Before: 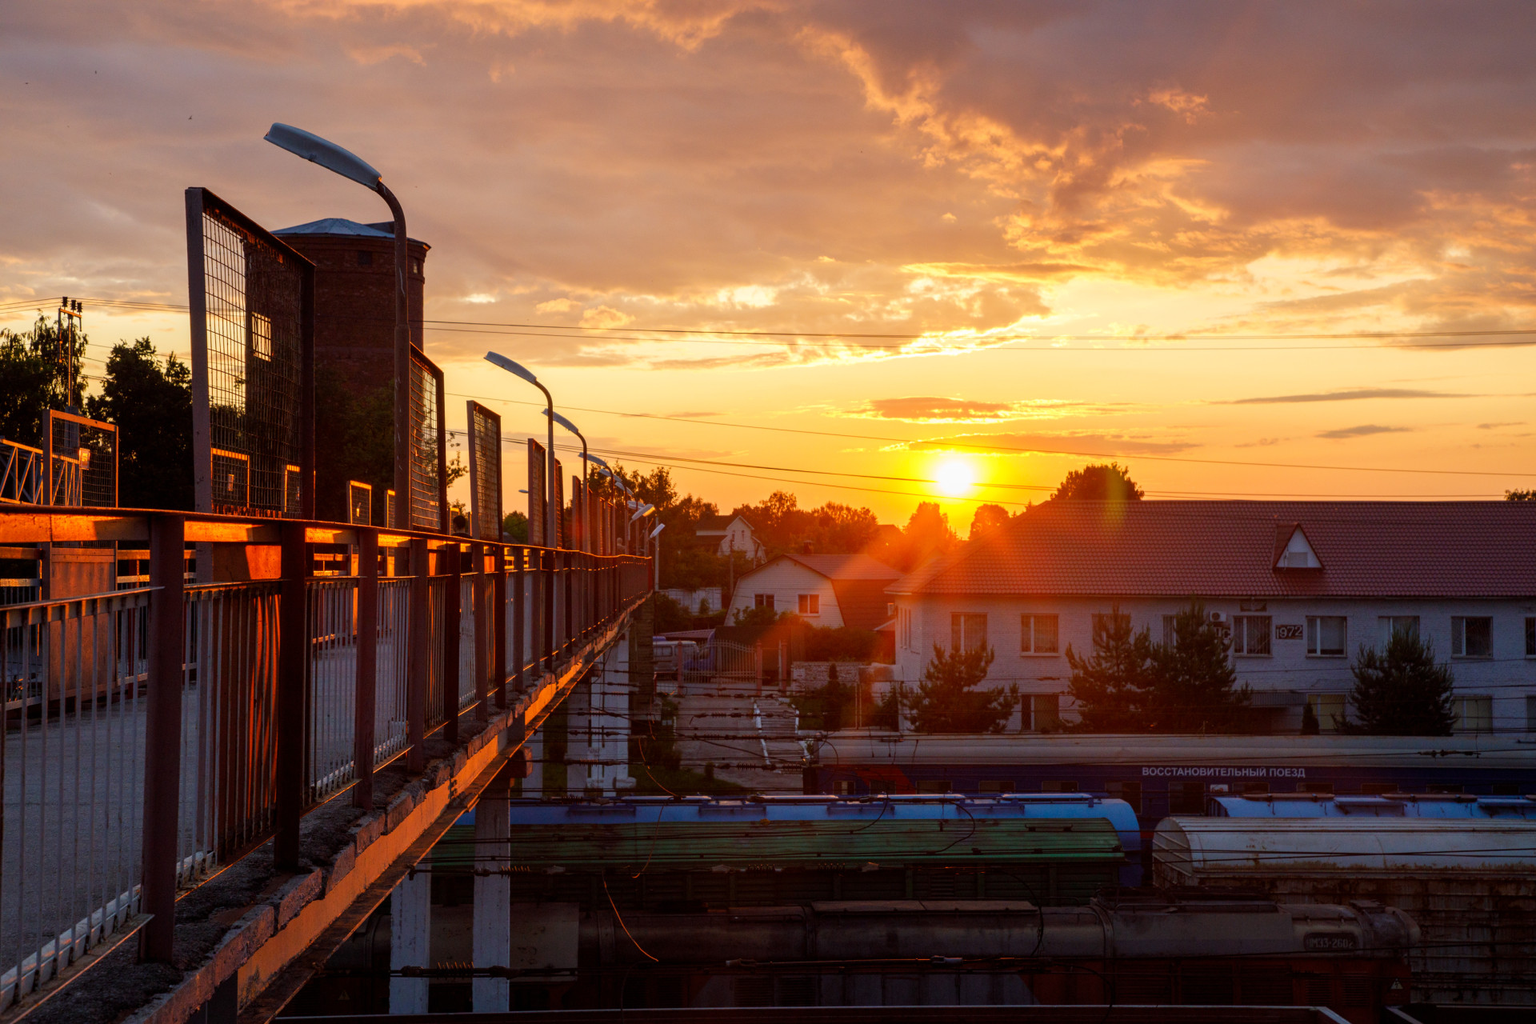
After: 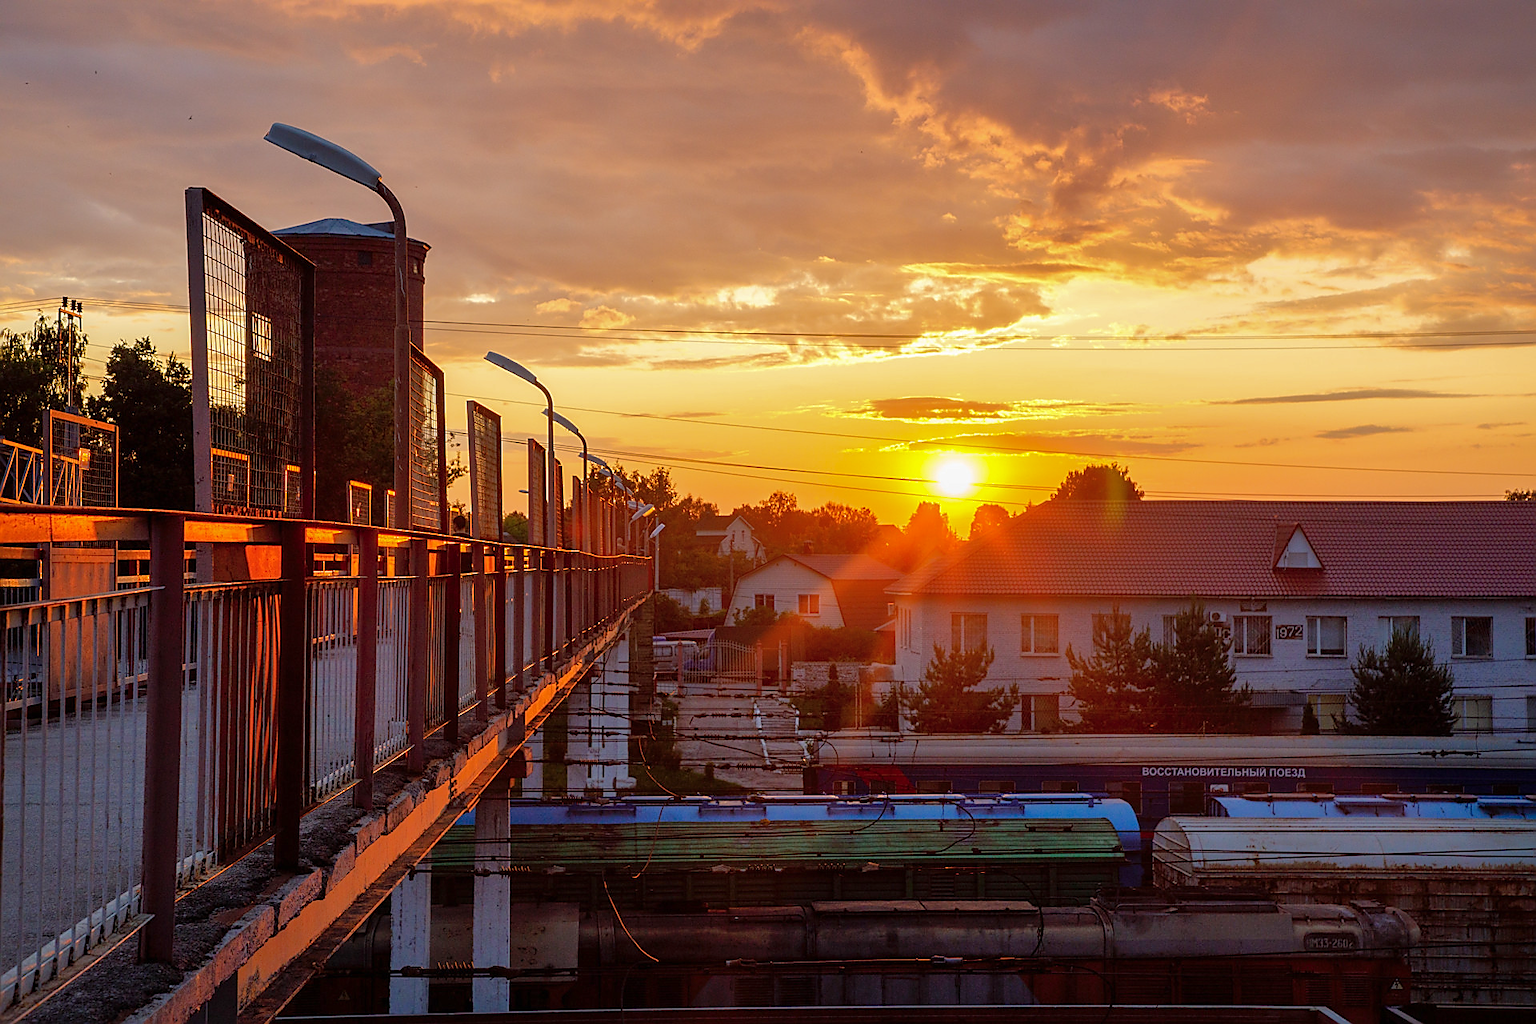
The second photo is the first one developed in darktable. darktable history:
sharpen: radius 1.4, amount 1.25, threshold 0.7
shadows and highlights: on, module defaults
